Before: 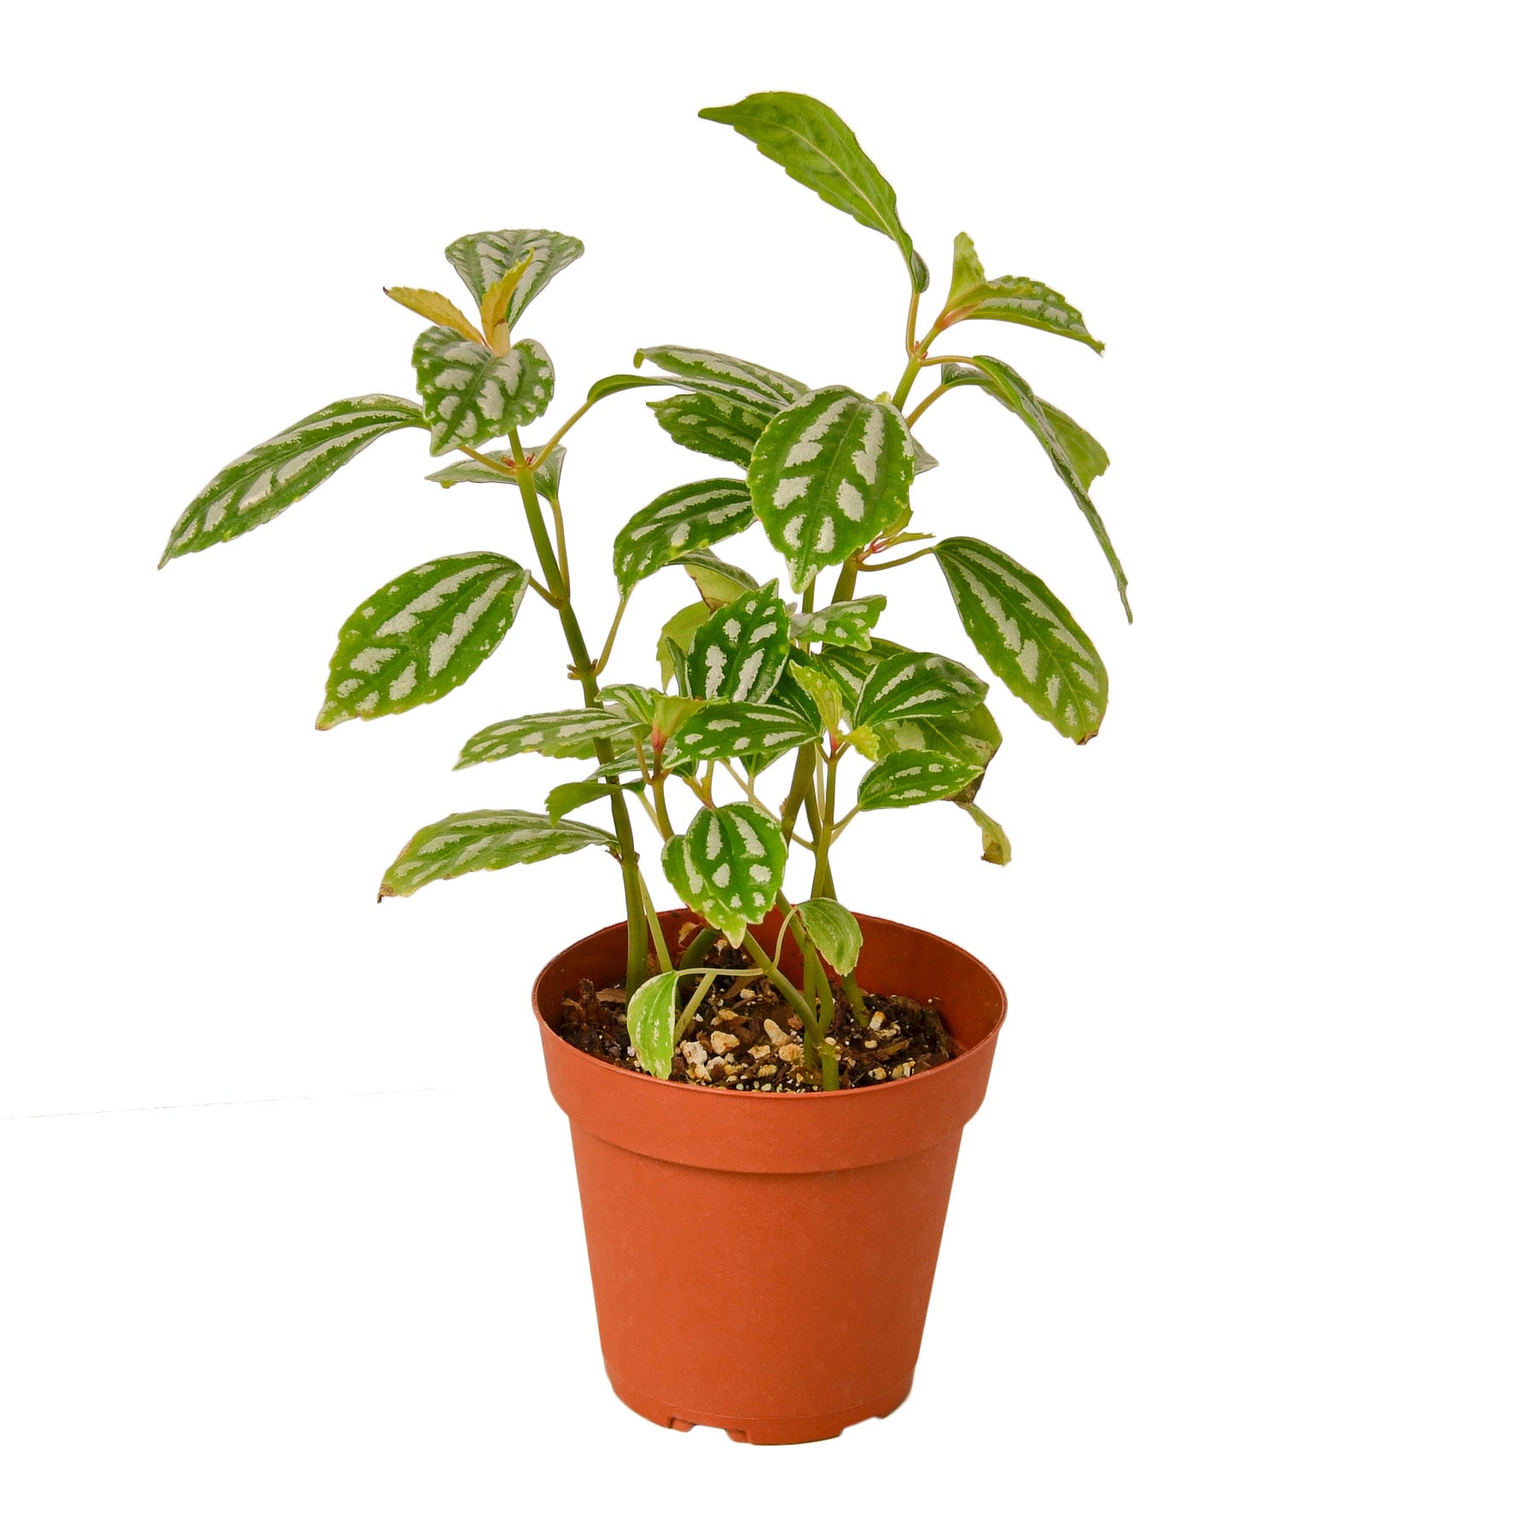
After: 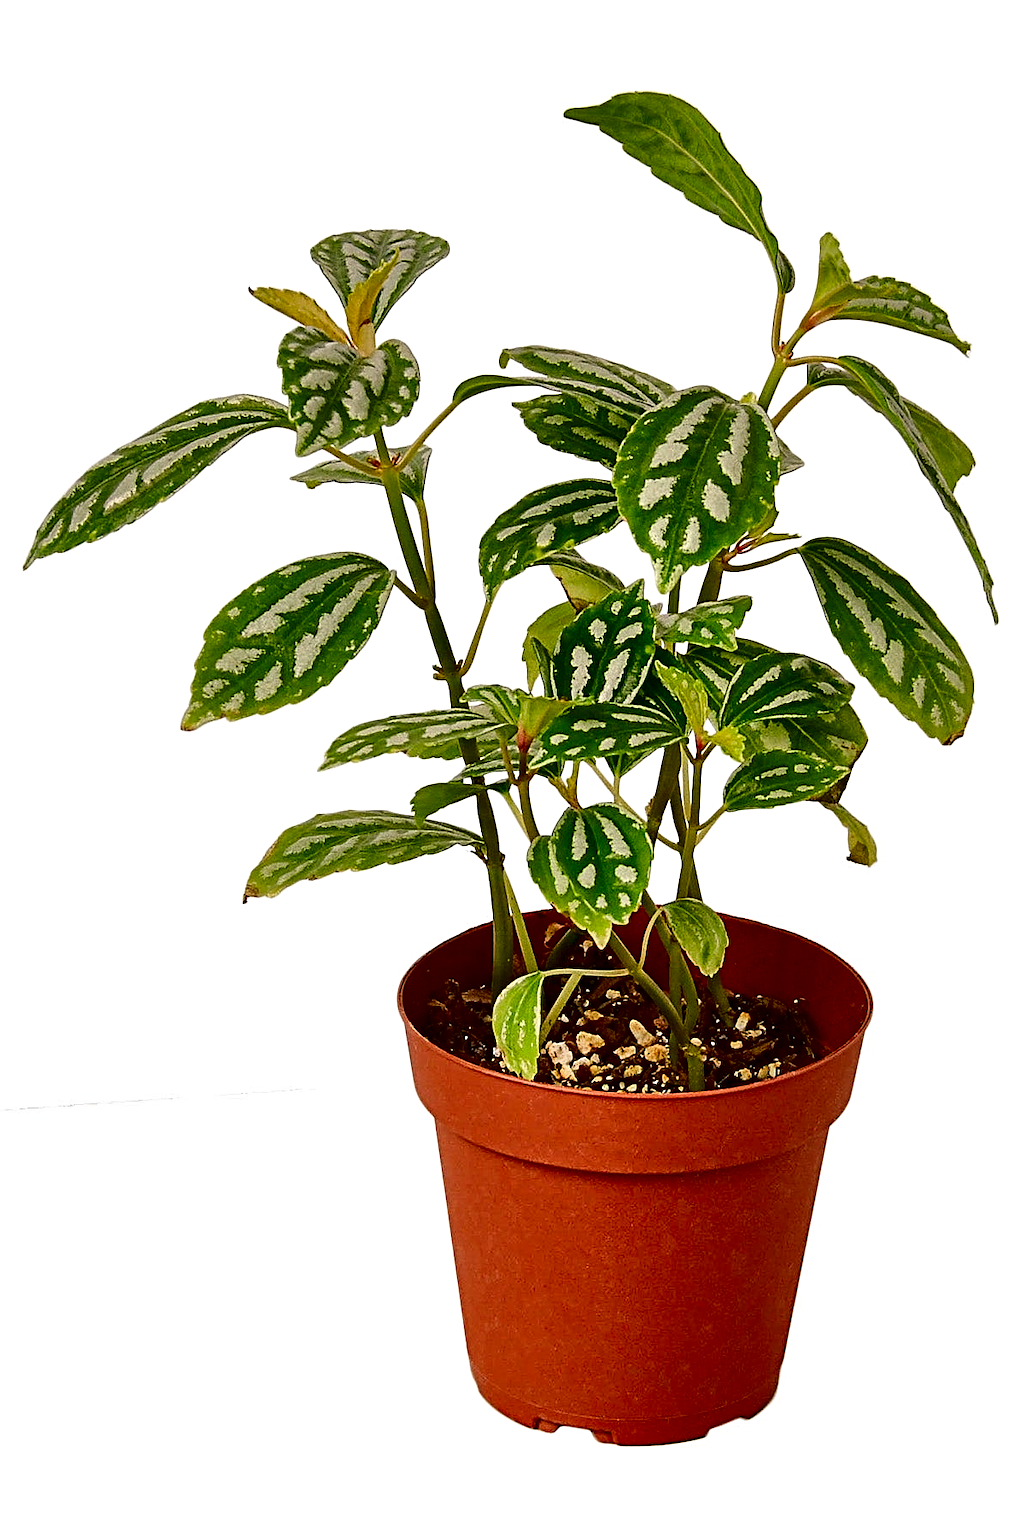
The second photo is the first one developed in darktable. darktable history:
crop and rotate: left 8.786%, right 24.548%
contrast brightness saturation: contrast 0.19, brightness -0.24, saturation 0.11
local contrast: mode bilateral grid, contrast 25, coarseness 60, detail 151%, midtone range 0.2
sharpen: radius 2.676, amount 0.669
